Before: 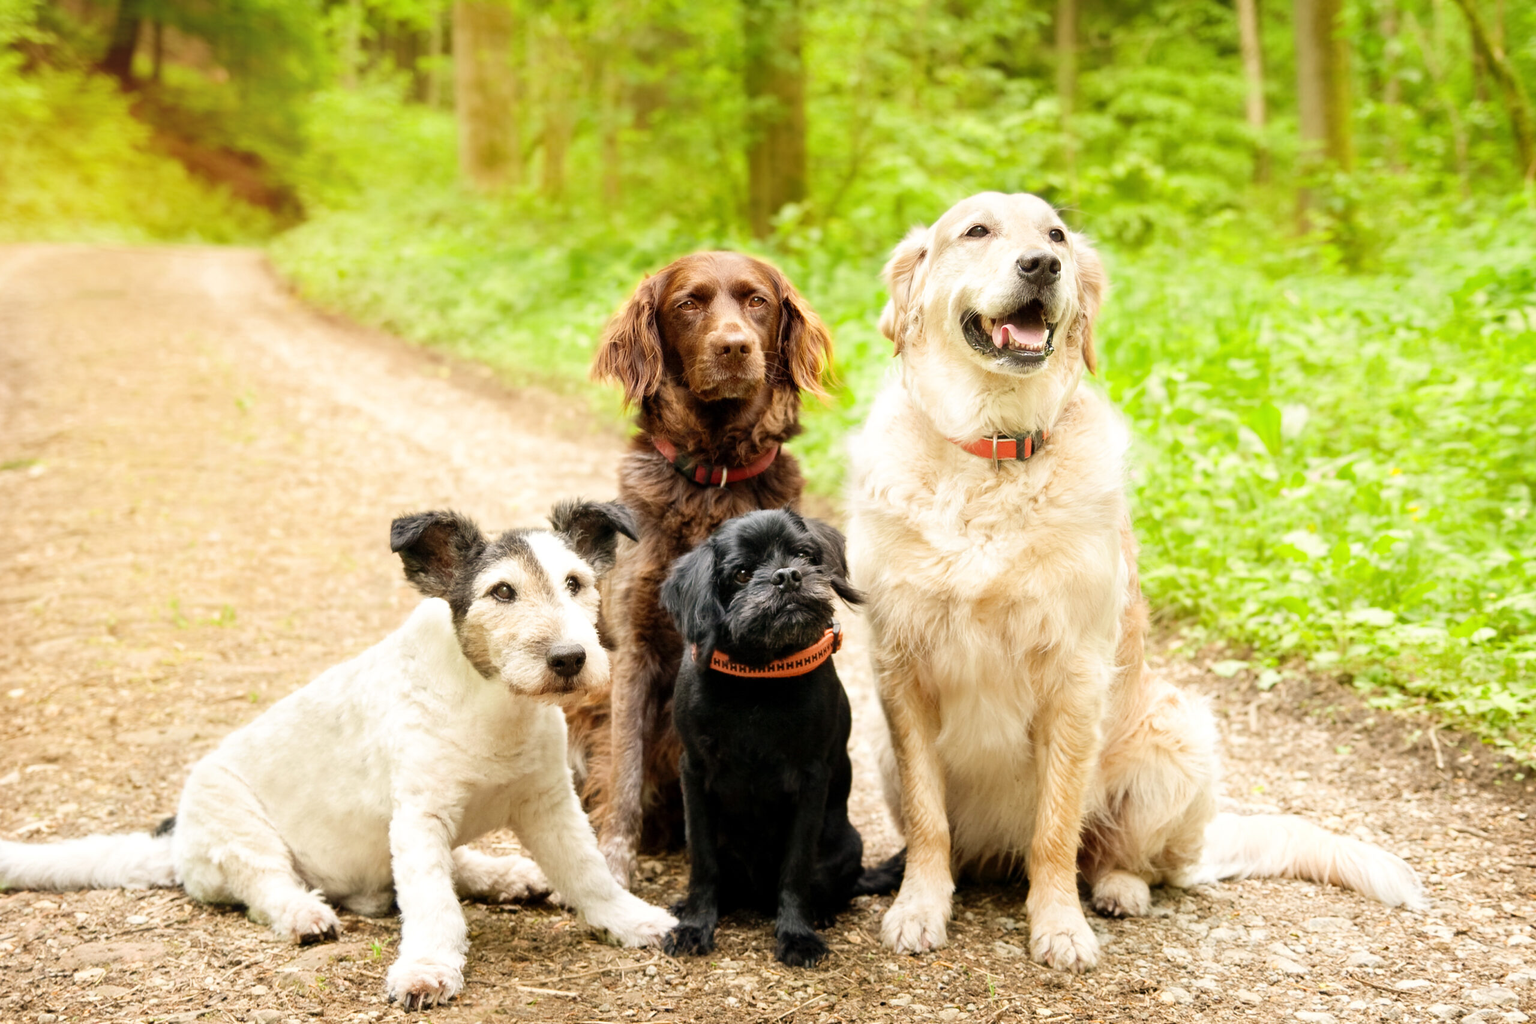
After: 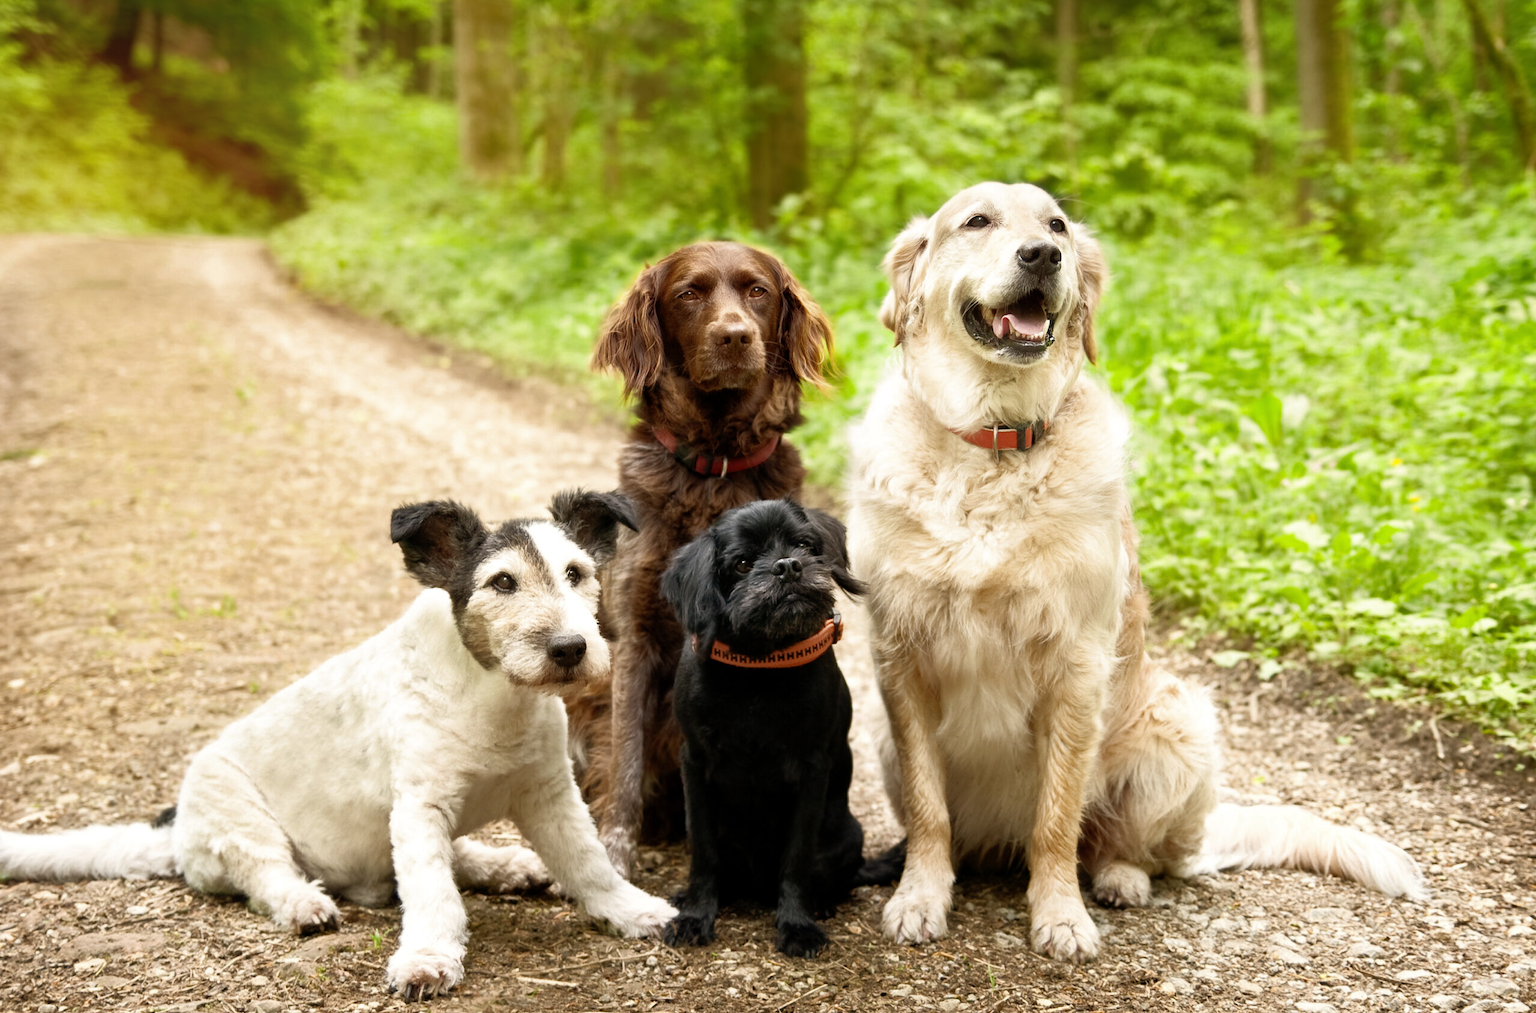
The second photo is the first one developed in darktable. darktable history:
crop: top 1.049%, right 0.001%
rgb curve: curves: ch0 [(0, 0) (0.415, 0.237) (1, 1)]
